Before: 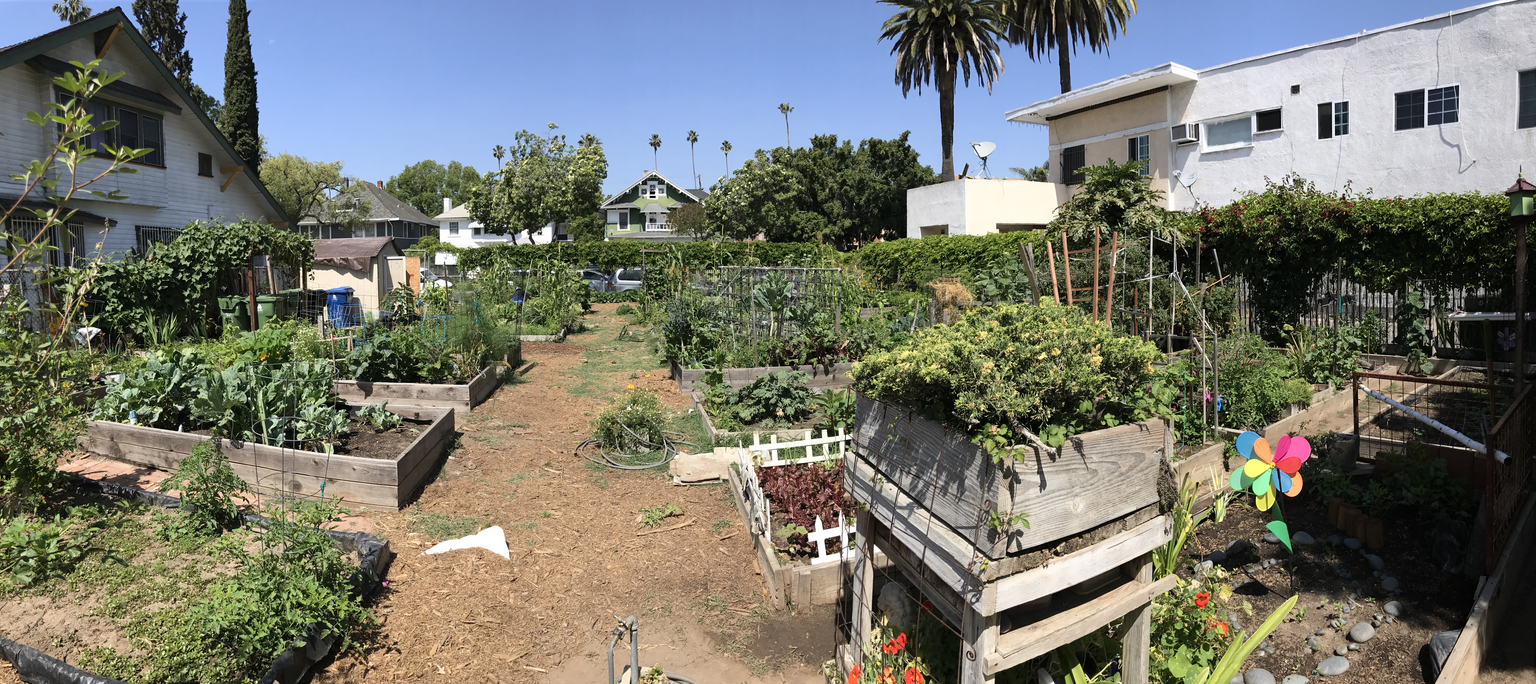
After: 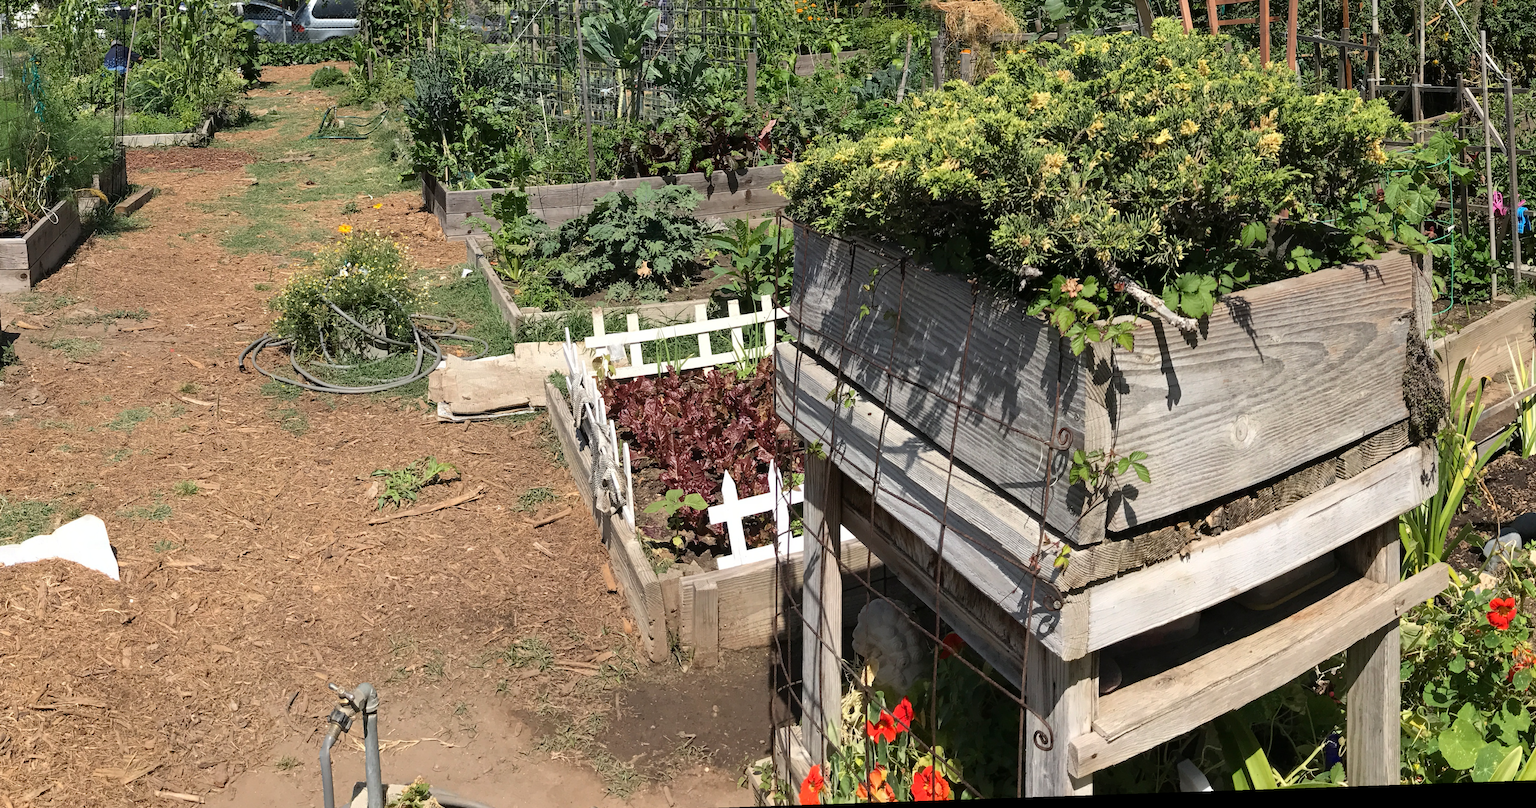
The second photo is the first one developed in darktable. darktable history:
rotate and perspective: rotation -2.22°, lens shift (horizontal) -0.022, automatic cropping off
base curve: curves: ch0 [(0, 0) (0.74, 0.67) (1, 1)]
crop: left 29.672%, top 41.786%, right 20.851%, bottom 3.487%
